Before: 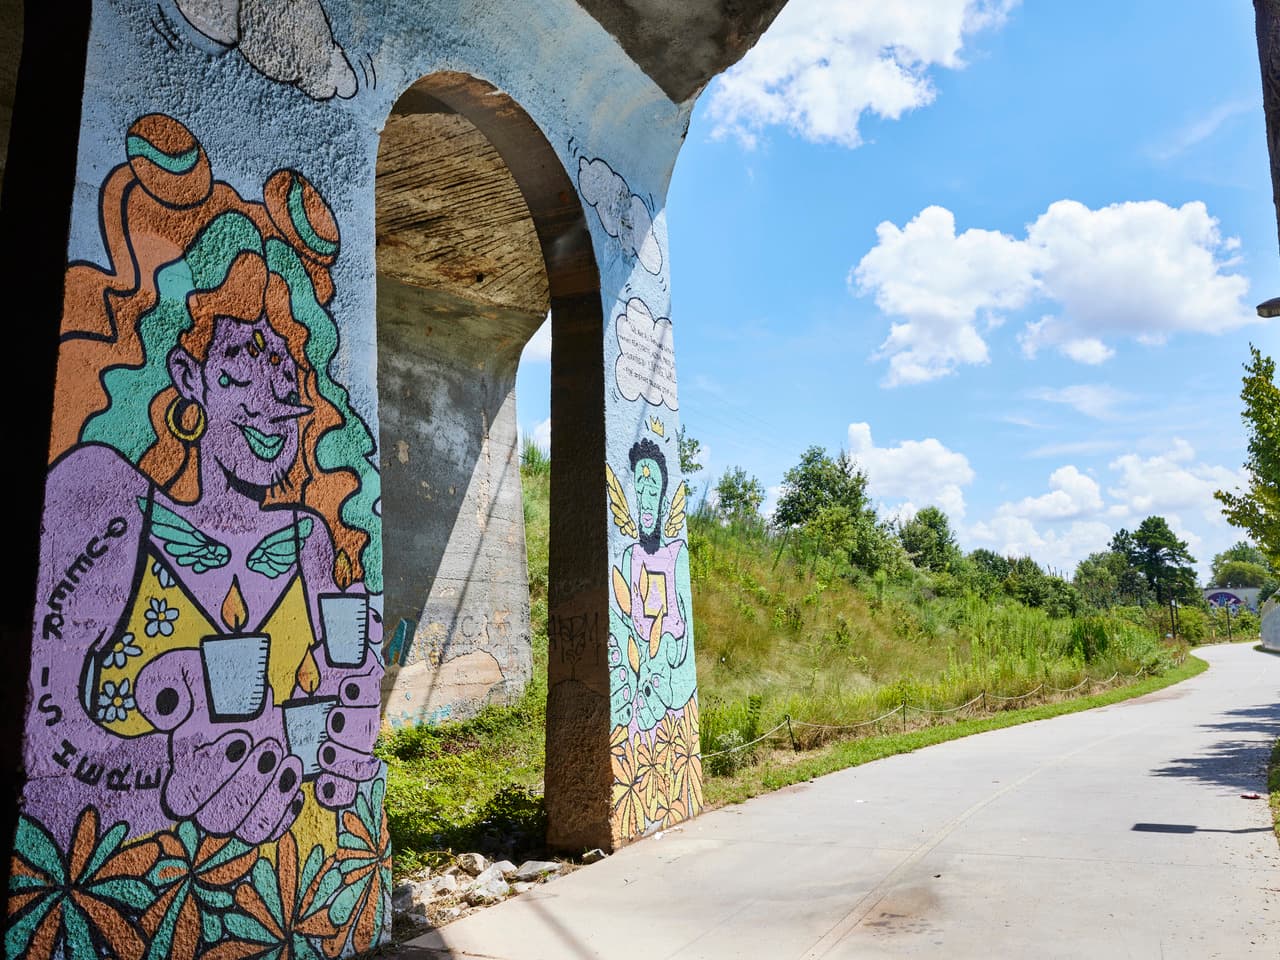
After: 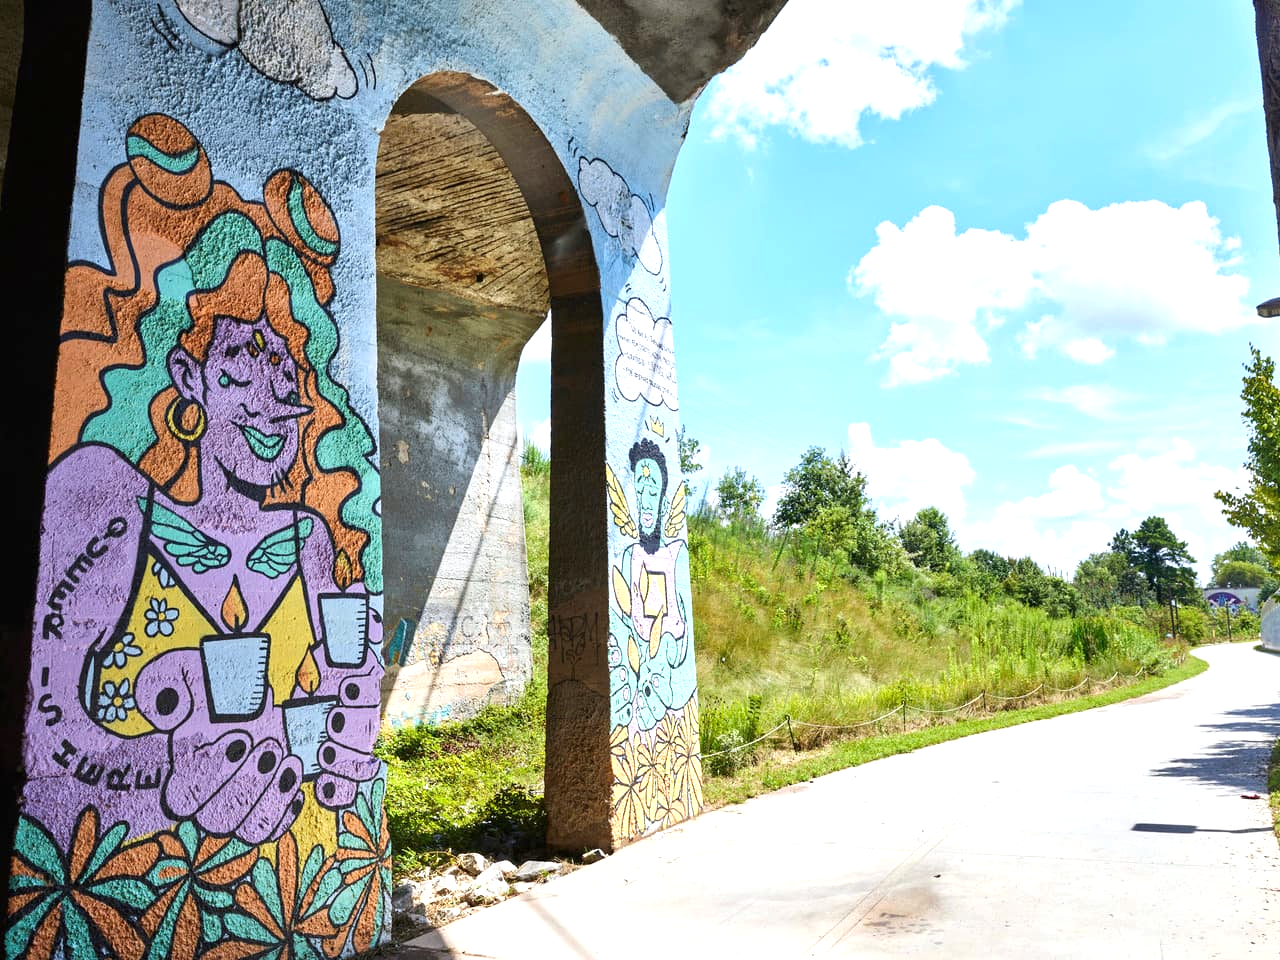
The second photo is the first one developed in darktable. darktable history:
white balance: red 0.986, blue 1.01
exposure: black level correction 0, exposure 0.7 EV, compensate exposure bias true, compensate highlight preservation false
